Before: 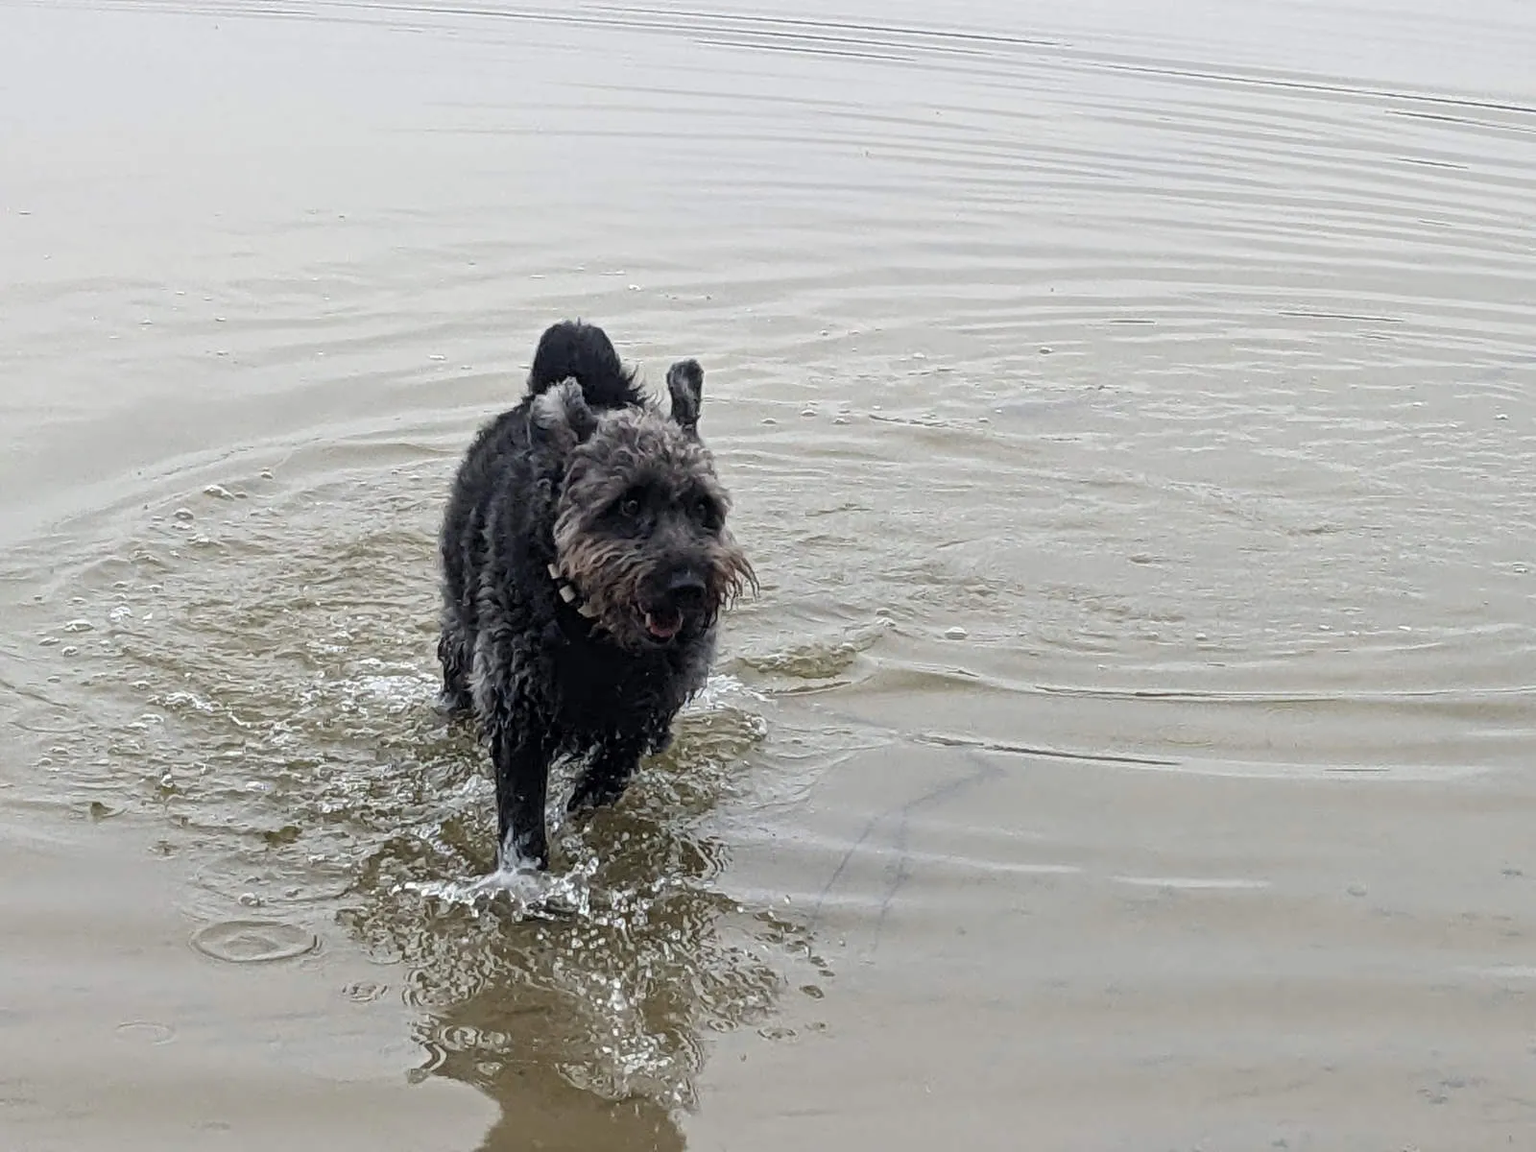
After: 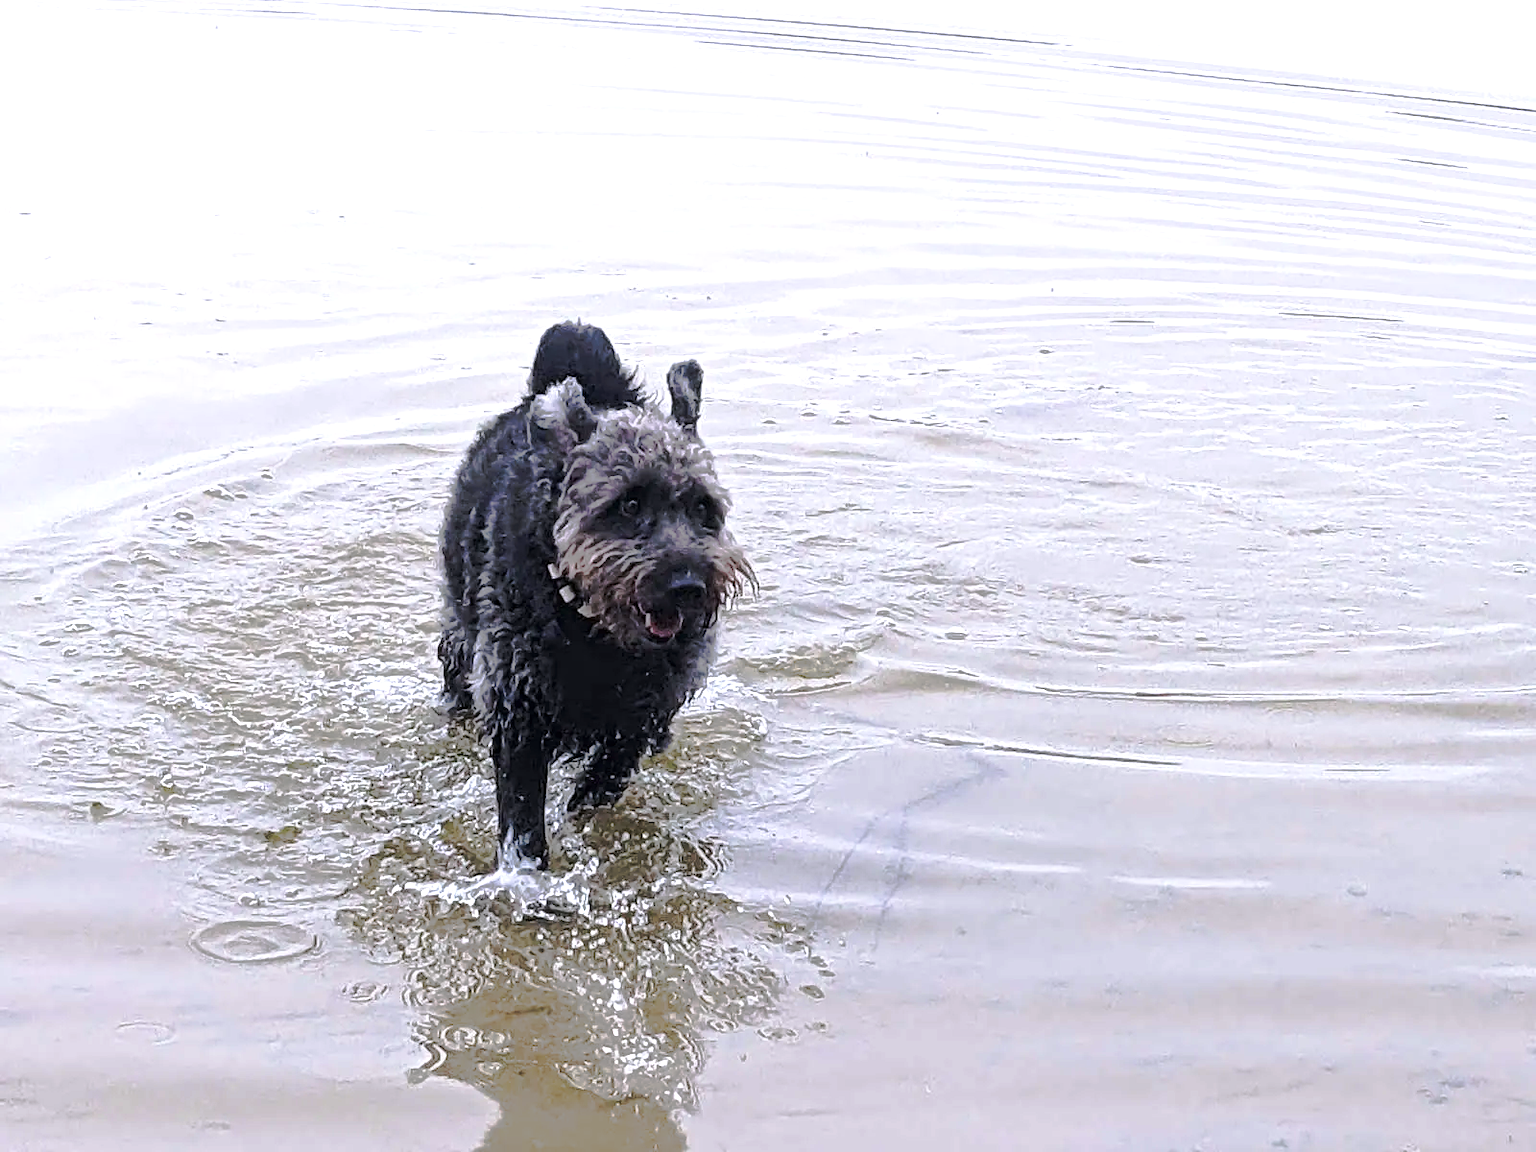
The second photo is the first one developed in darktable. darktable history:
sharpen: amount 0.2
white balance: red 1.004, blue 1.096
tone curve: curves: ch0 [(0, 0) (0.003, 0.005) (0.011, 0.012) (0.025, 0.026) (0.044, 0.046) (0.069, 0.071) (0.1, 0.098) (0.136, 0.135) (0.177, 0.178) (0.224, 0.217) (0.277, 0.274) (0.335, 0.335) (0.399, 0.442) (0.468, 0.543) (0.543, 0.6) (0.623, 0.628) (0.709, 0.679) (0.801, 0.782) (0.898, 0.904) (1, 1)], preserve colors none
exposure: black level correction 0, exposure 0.7 EV, compensate exposure bias true, compensate highlight preservation false
